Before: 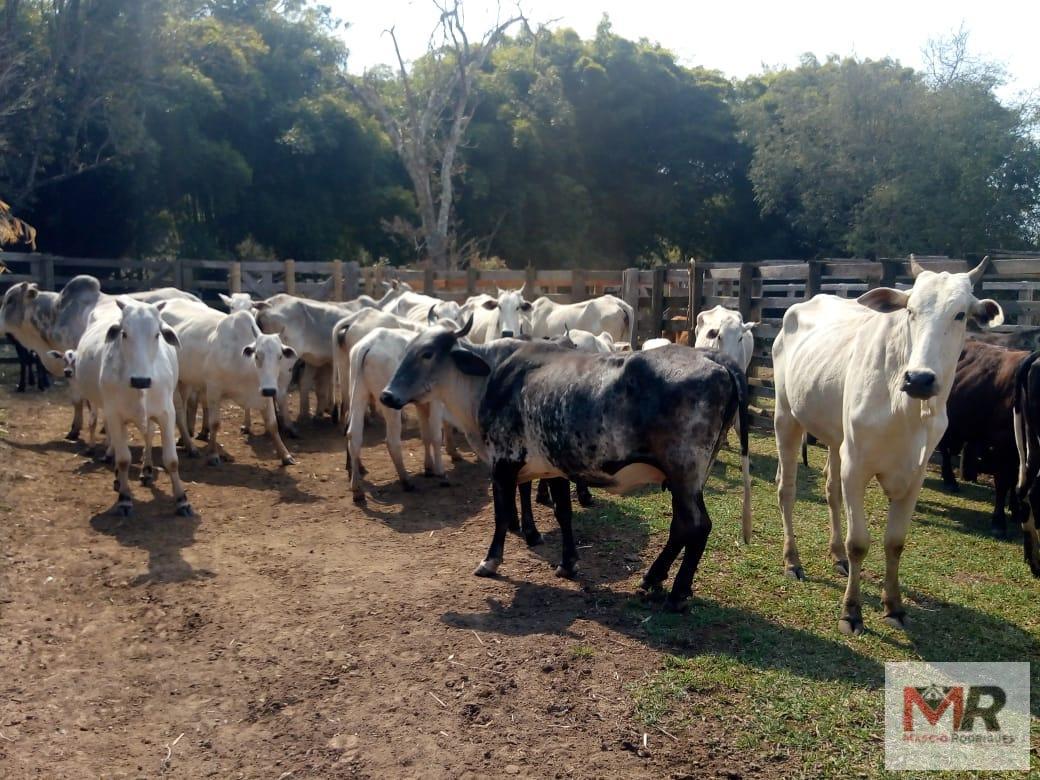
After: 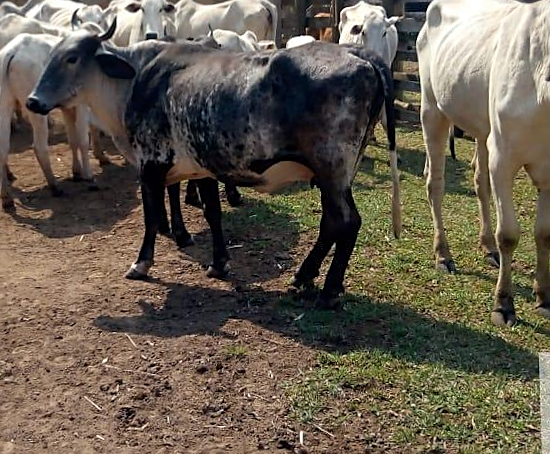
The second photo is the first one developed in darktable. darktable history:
crop: left 34.479%, top 38.822%, right 13.718%, bottom 5.172%
sharpen: on, module defaults
rotate and perspective: rotation -1.75°, automatic cropping off
